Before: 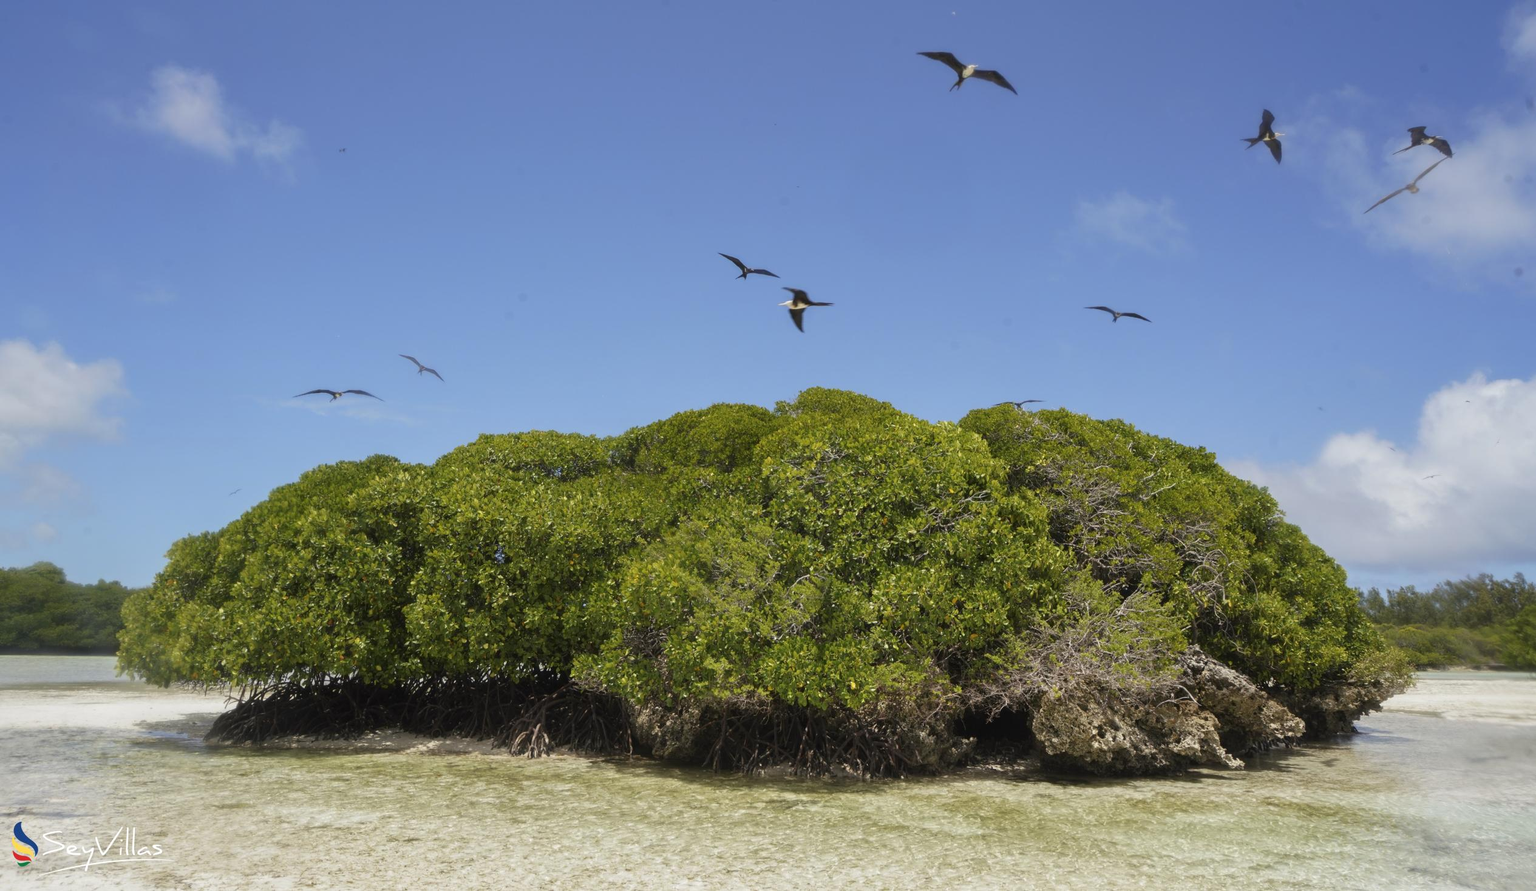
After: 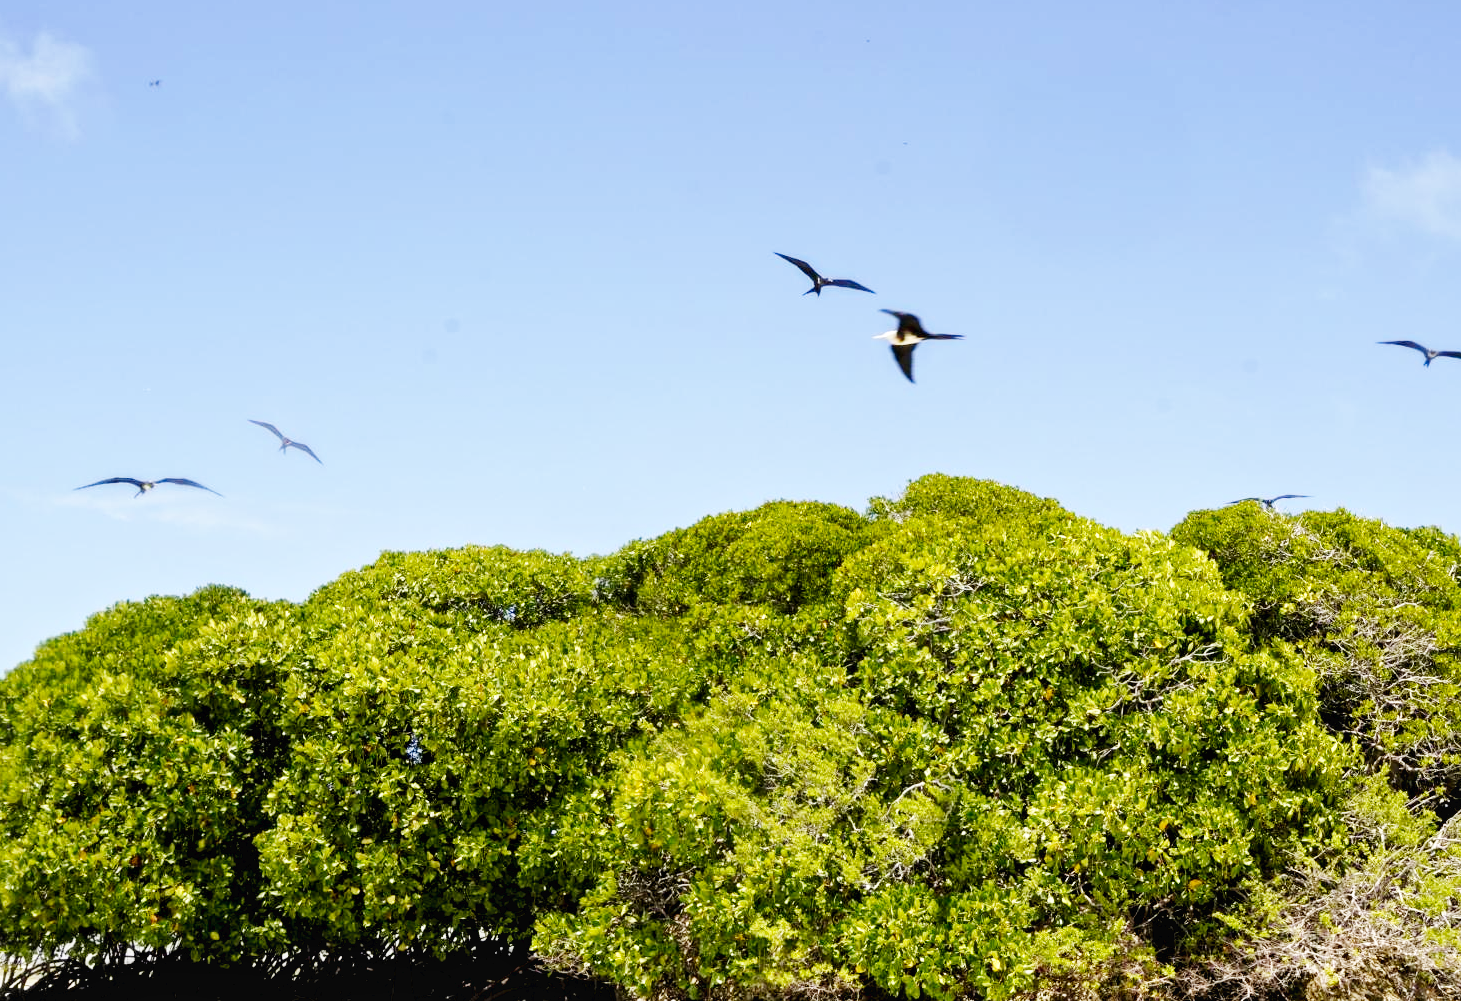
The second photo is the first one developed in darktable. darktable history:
local contrast: mode bilateral grid, contrast 28, coarseness 16, detail 115%, midtone range 0.2
base curve: curves: ch0 [(0, 0.003) (0.001, 0.002) (0.006, 0.004) (0.02, 0.022) (0.048, 0.086) (0.094, 0.234) (0.162, 0.431) (0.258, 0.629) (0.385, 0.8) (0.548, 0.918) (0.751, 0.988) (1, 1)], preserve colors none
crop: left 16.202%, top 11.208%, right 26.045%, bottom 20.557%
exposure: black level correction 0.012, compensate highlight preservation false
